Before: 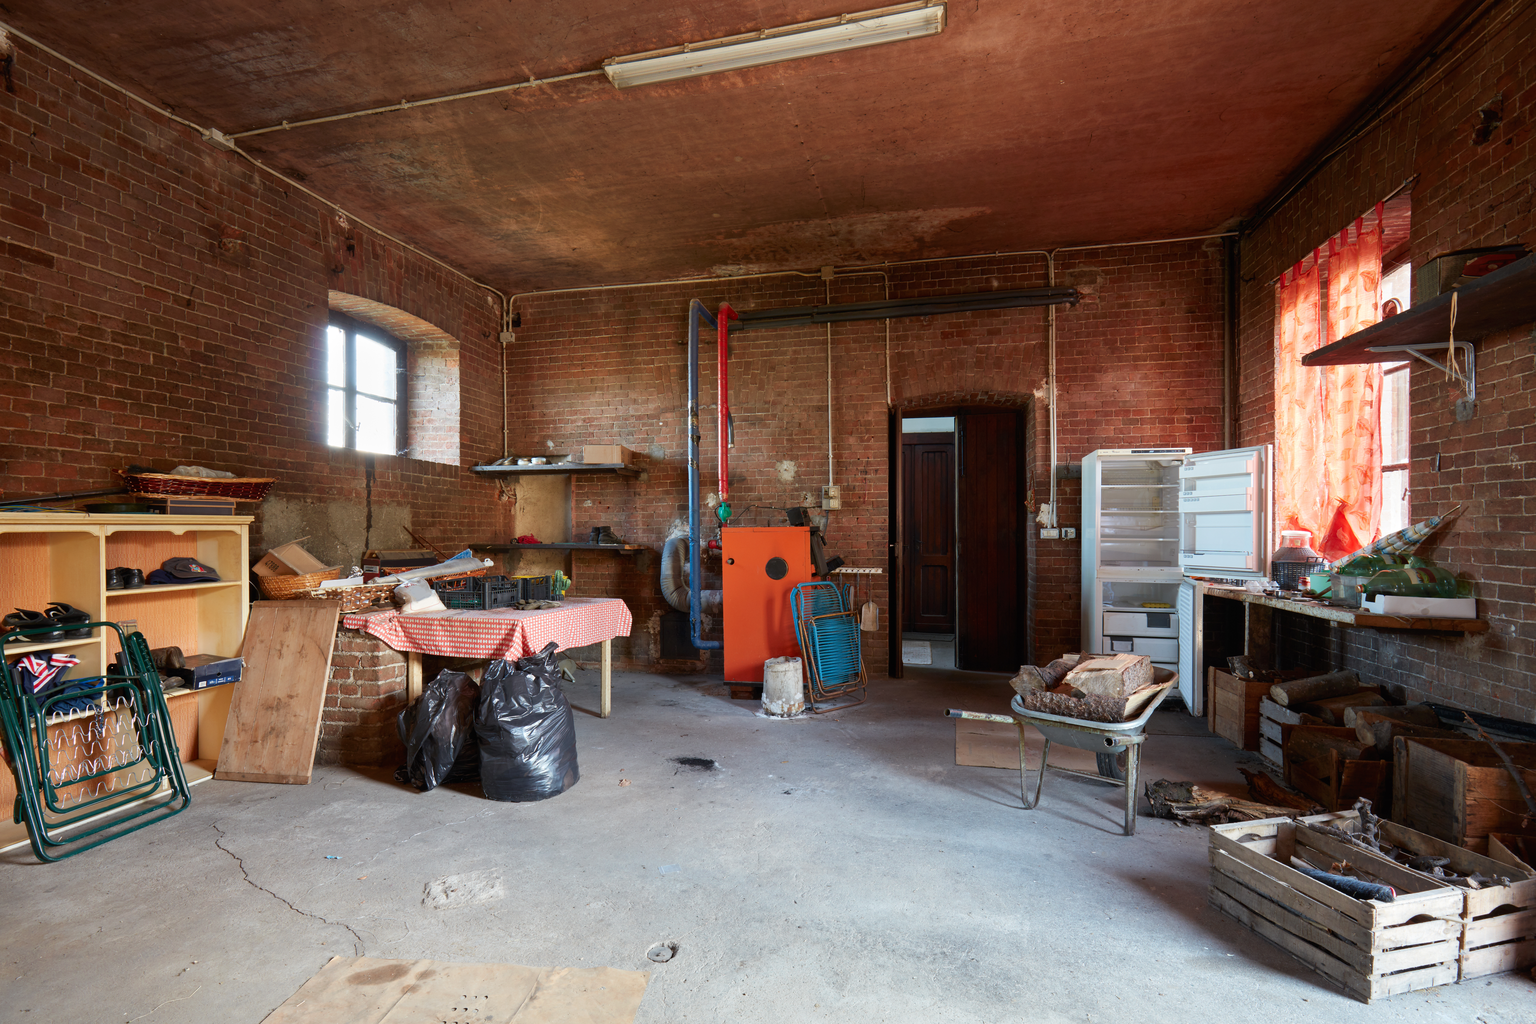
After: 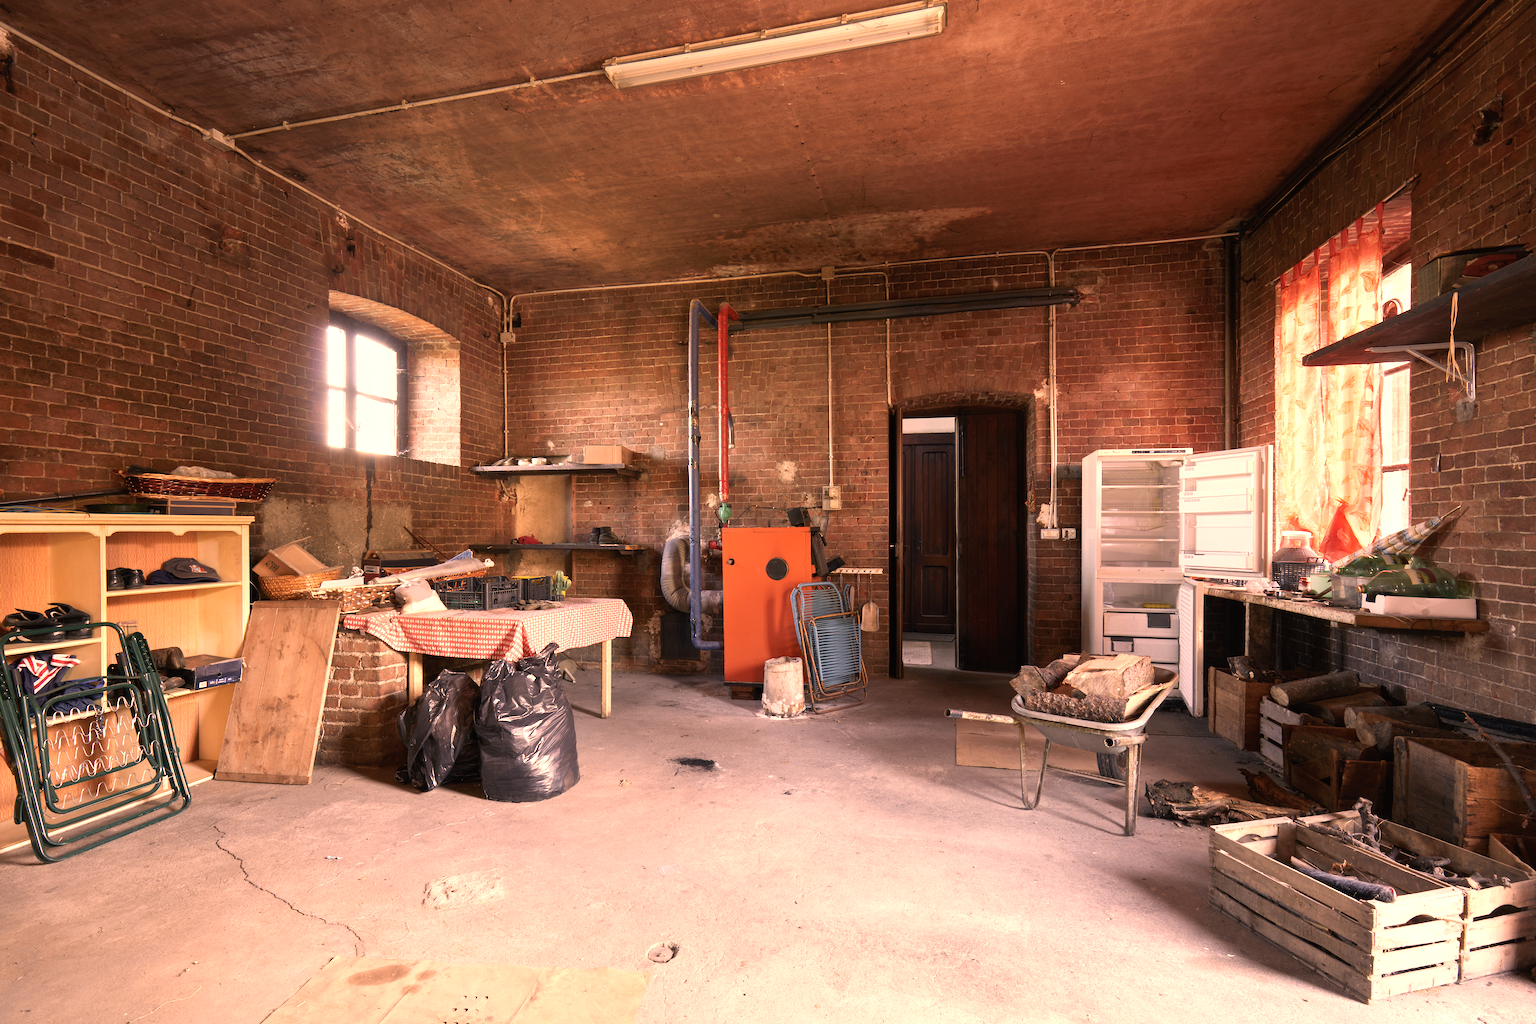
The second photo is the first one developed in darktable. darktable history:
exposure: exposure 0.657 EV, compensate highlight preservation false
color correction: highlights a* 40, highlights b* 40, saturation 0.69
